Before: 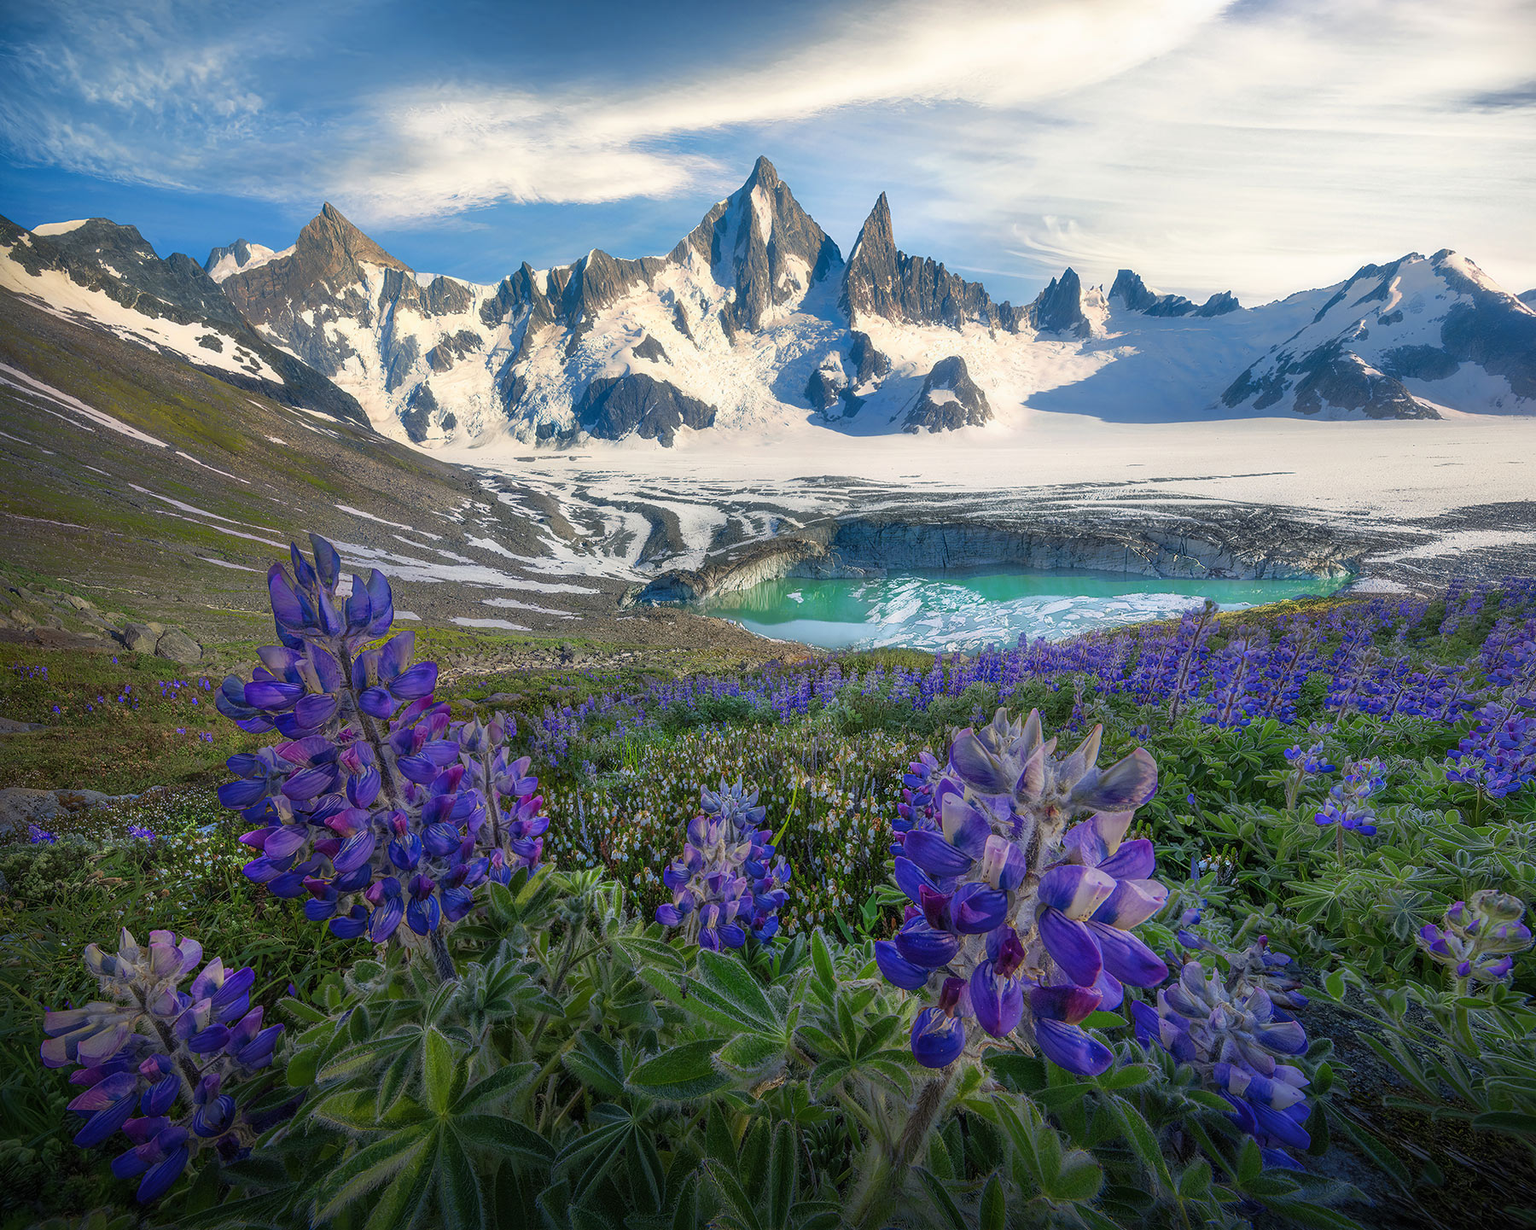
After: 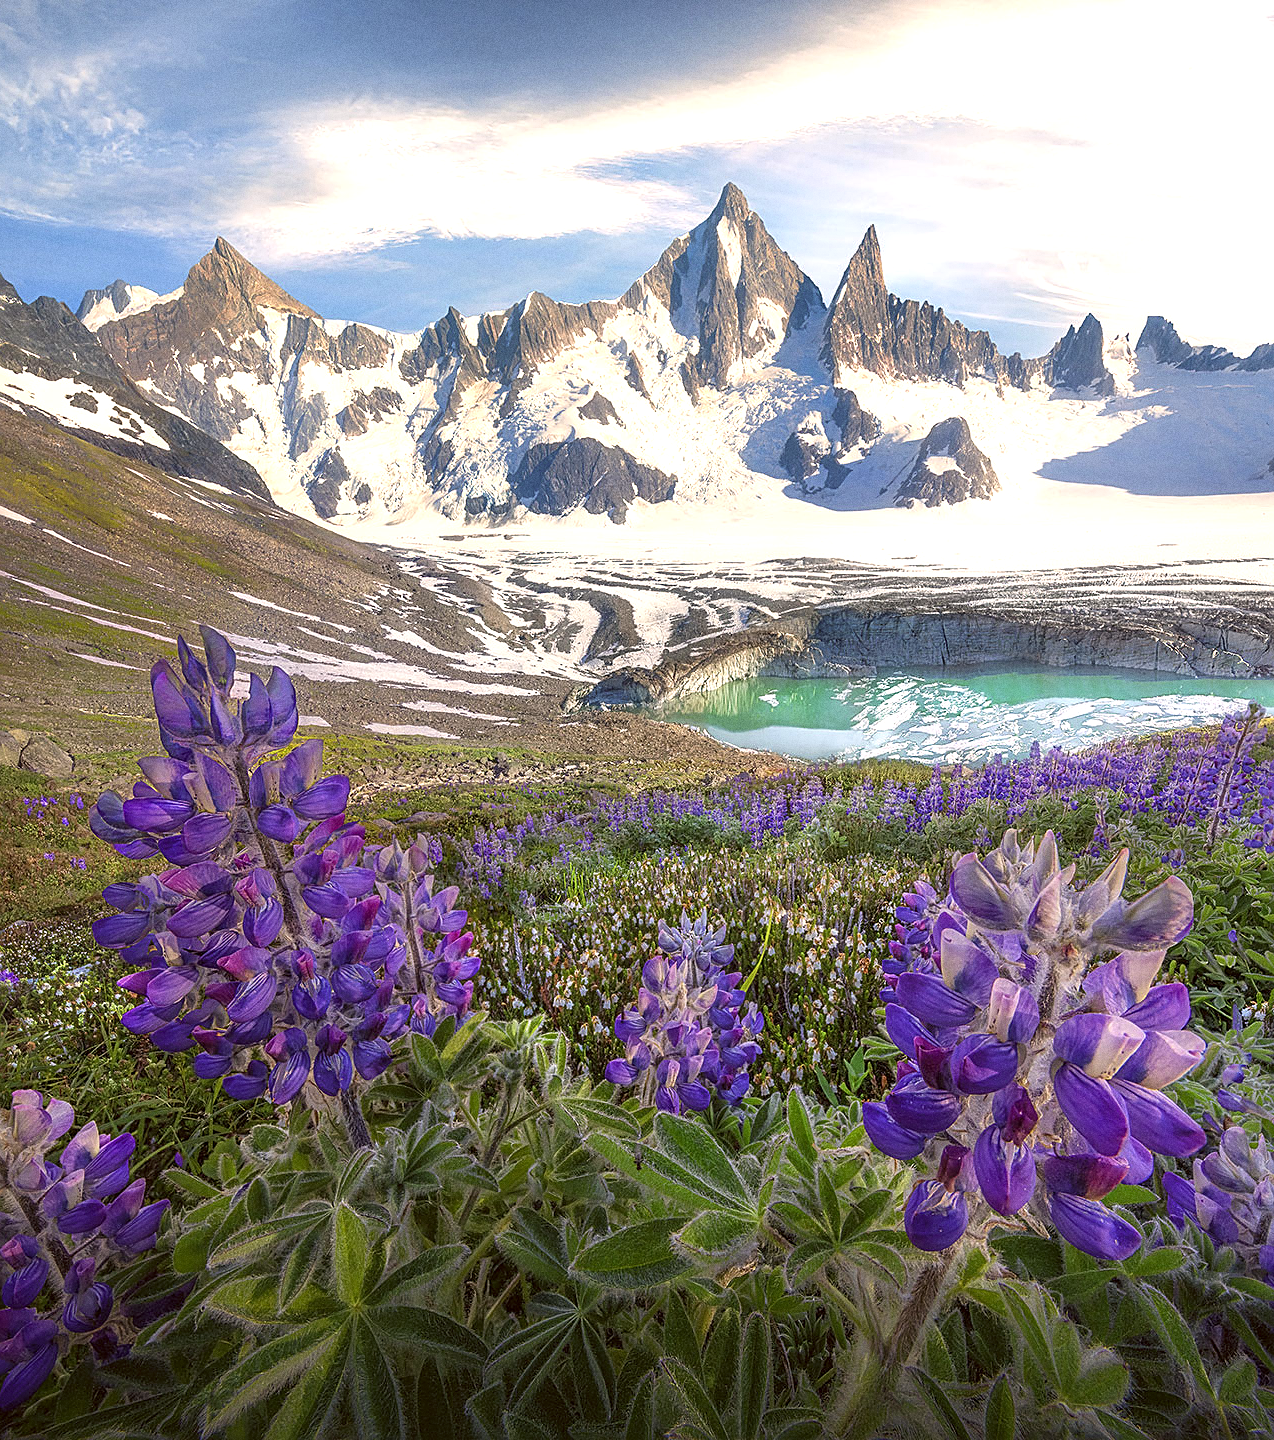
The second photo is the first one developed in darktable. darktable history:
sharpen: on, module defaults
grain: coarseness 0.47 ISO
exposure: black level correction 0, exposure 0.7 EV, compensate exposure bias true, compensate highlight preservation false
crop and rotate: left 9.061%, right 20.142%
tone equalizer: -8 EV -0.55 EV
color correction: highlights a* 6.27, highlights b* 8.19, shadows a* 5.94, shadows b* 7.23, saturation 0.9
